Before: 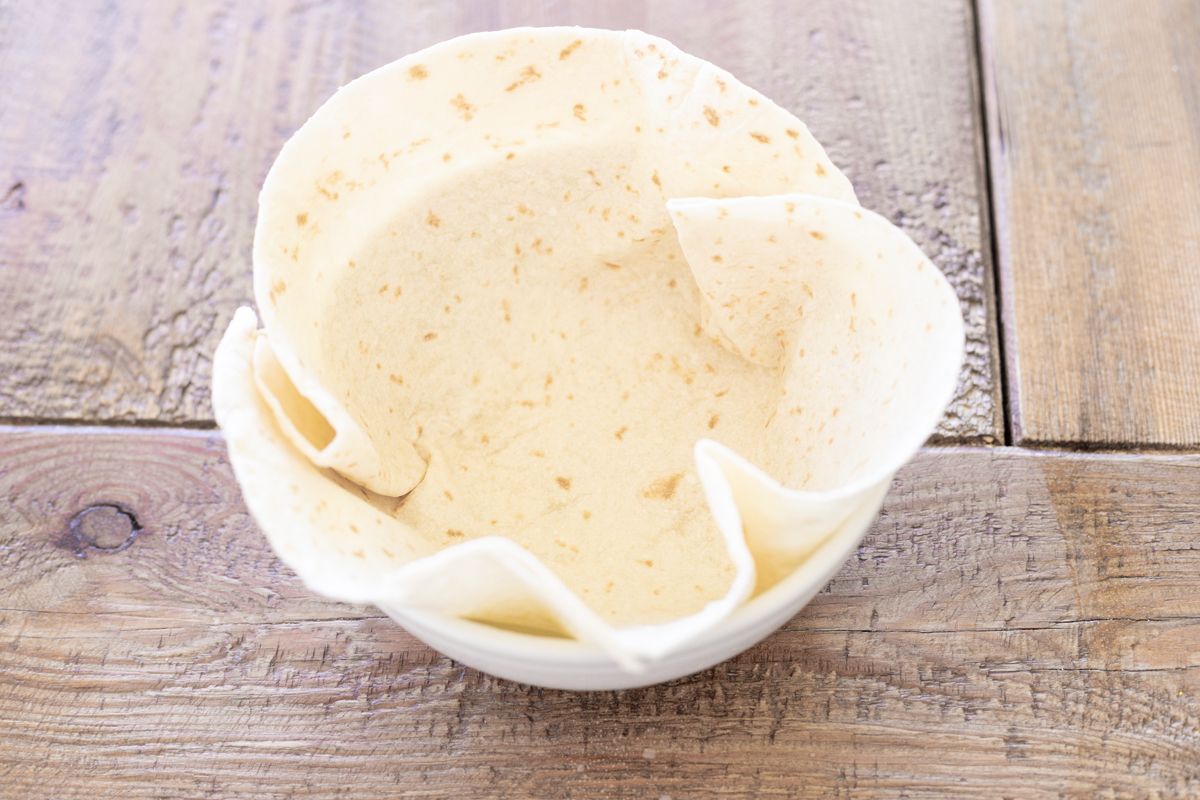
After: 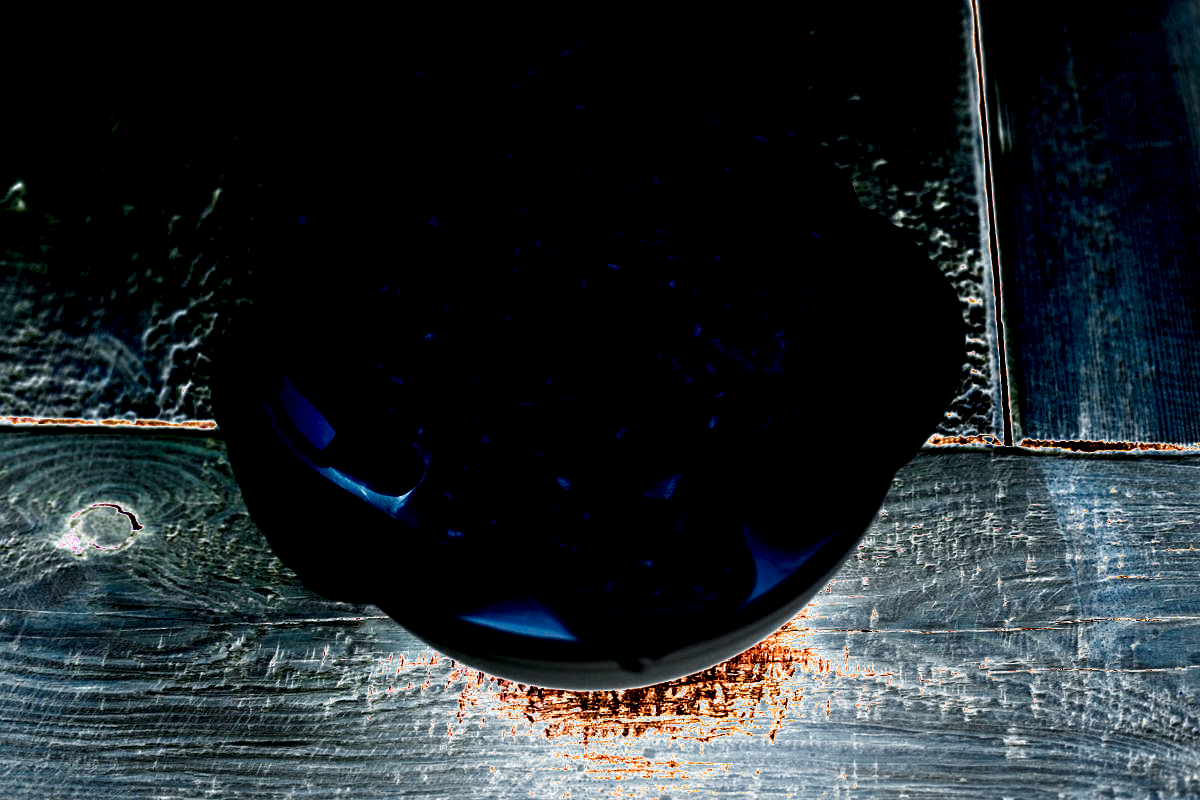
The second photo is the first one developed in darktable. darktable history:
shadows and highlights: radius 263.84, soften with gaussian
exposure: exposure 2.944 EV, compensate highlight preservation false
